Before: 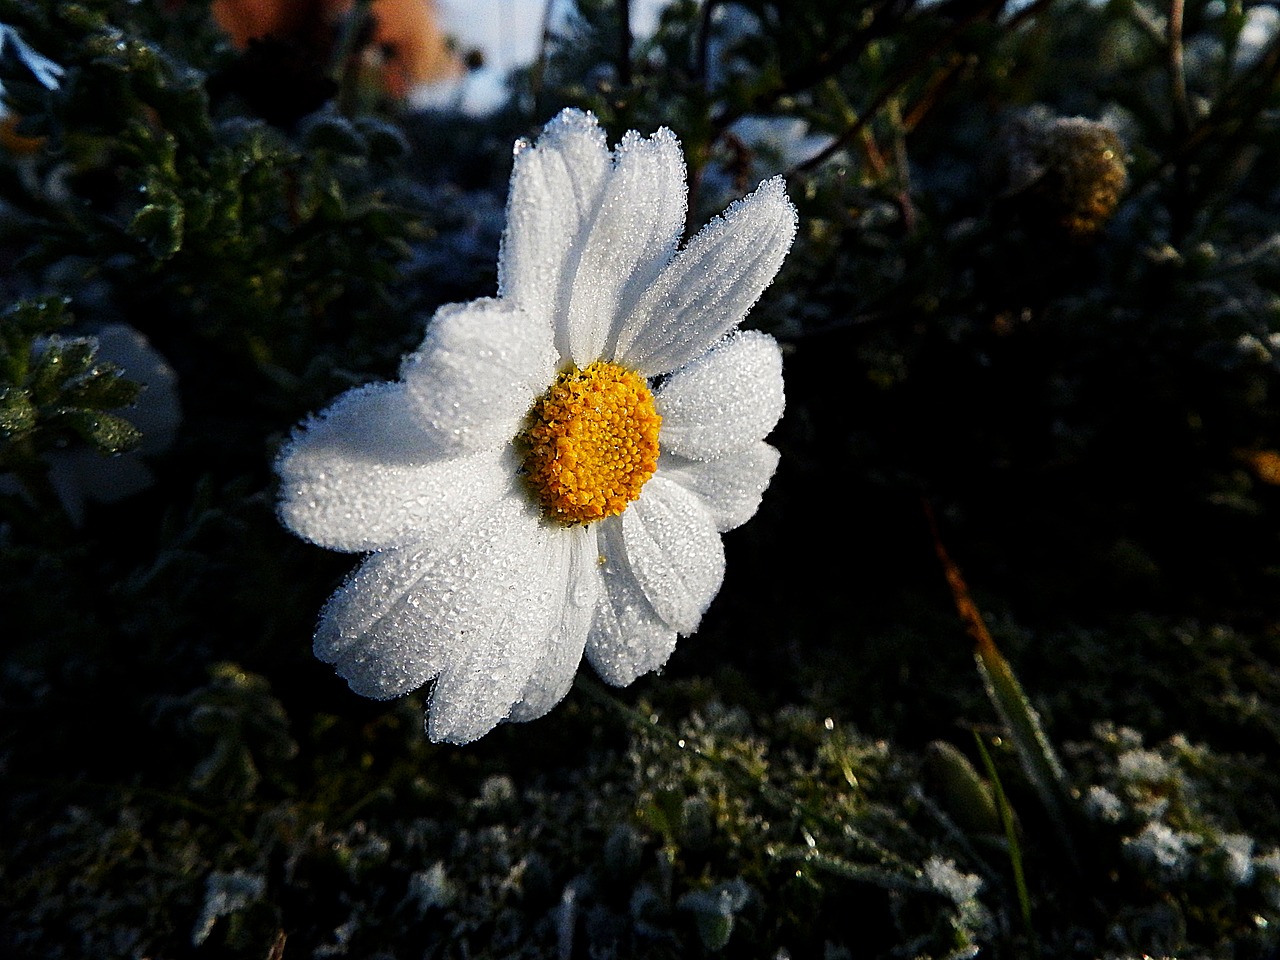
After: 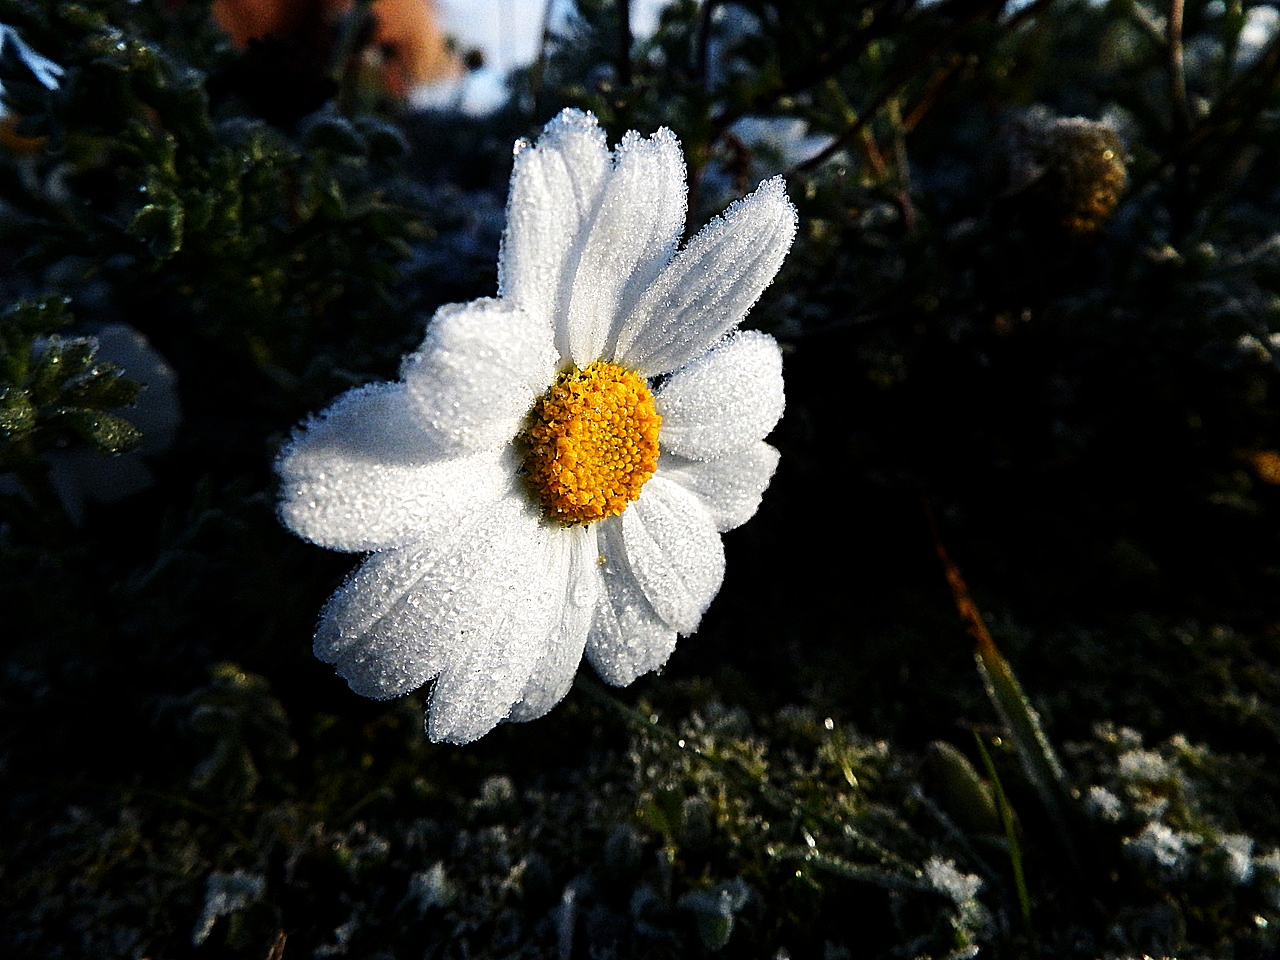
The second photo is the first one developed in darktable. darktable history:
tone equalizer: -8 EV -0.385 EV, -7 EV -0.364 EV, -6 EV -0.308 EV, -5 EV -0.243 EV, -3 EV 0.208 EV, -2 EV 0.316 EV, -1 EV 0.375 EV, +0 EV 0.435 EV, edges refinement/feathering 500, mask exposure compensation -1.57 EV, preserve details no
